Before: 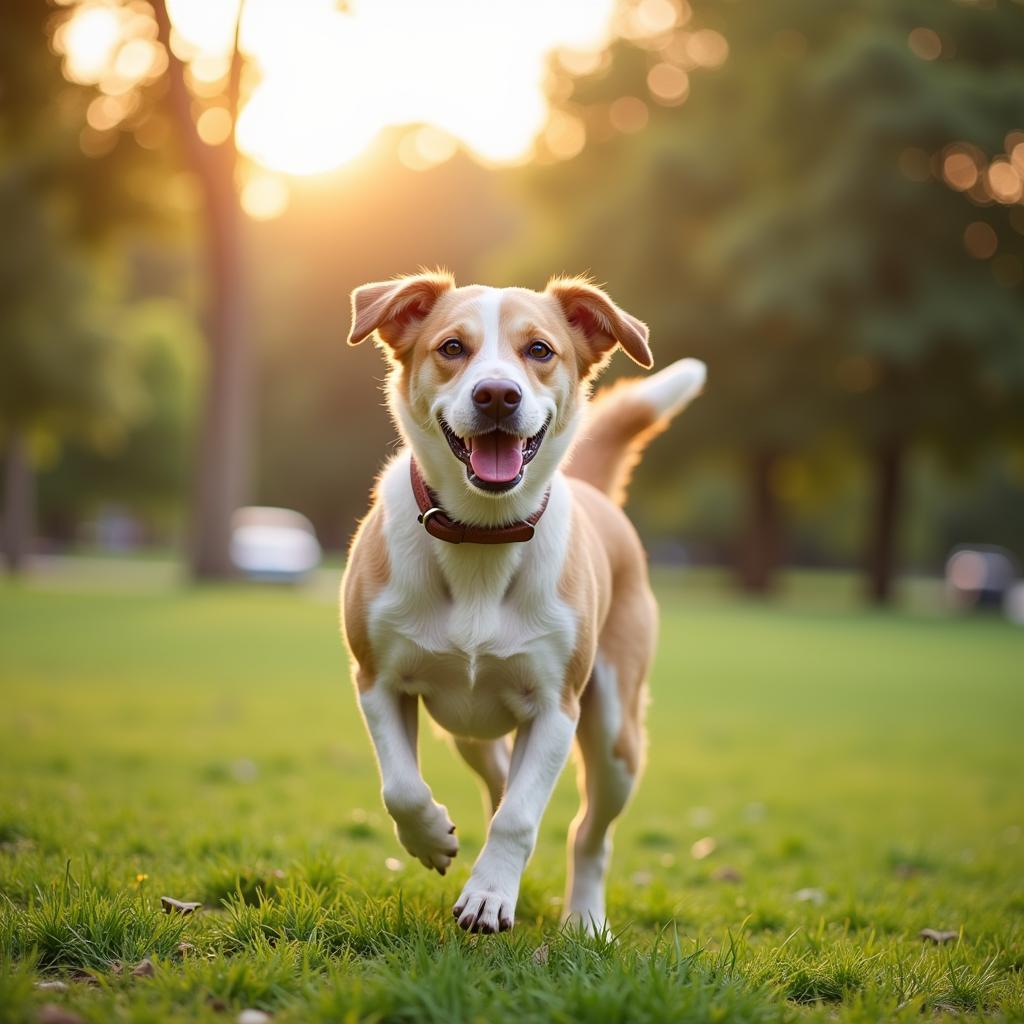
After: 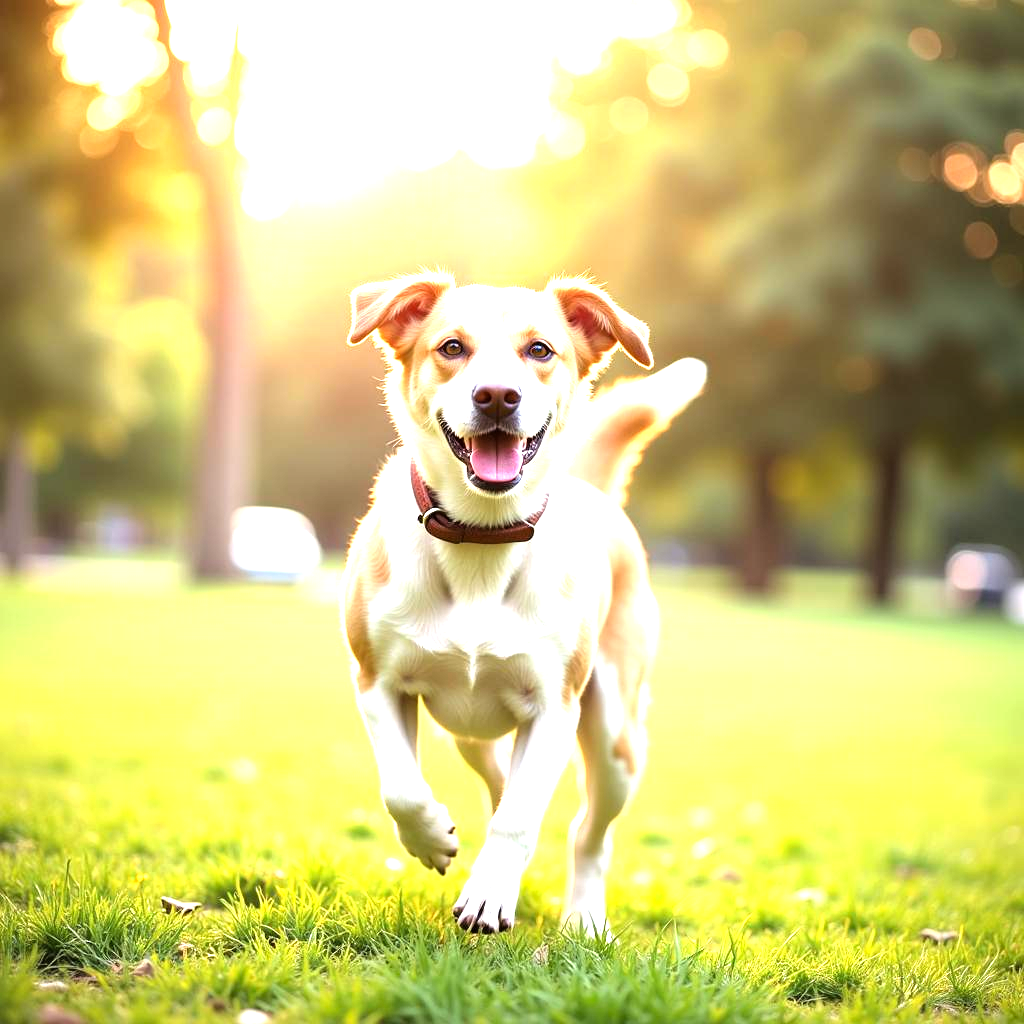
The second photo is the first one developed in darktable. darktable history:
tone equalizer: -8 EV -1.12 EV, -7 EV -0.994 EV, -6 EV -0.895 EV, -5 EV -0.548 EV, -3 EV 0.546 EV, -2 EV 0.895 EV, -1 EV 0.99 EV, +0 EV 1.07 EV
exposure: exposure 0.781 EV, compensate exposure bias true, compensate highlight preservation false
